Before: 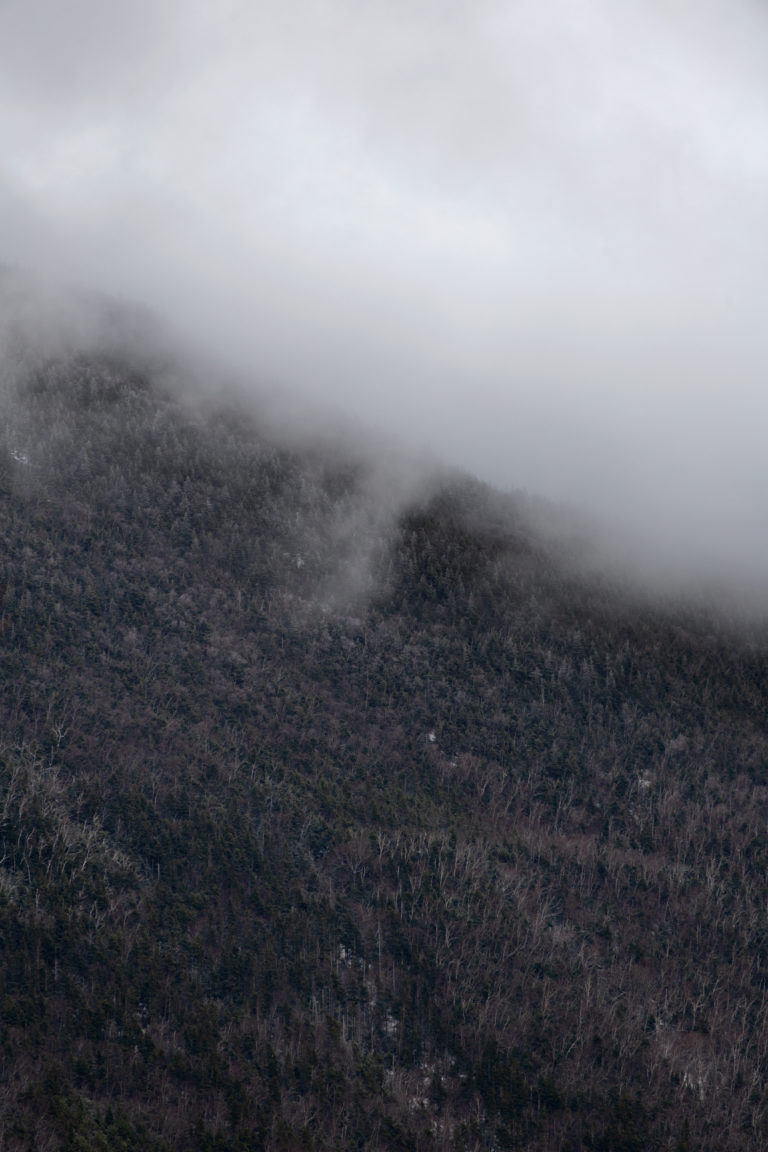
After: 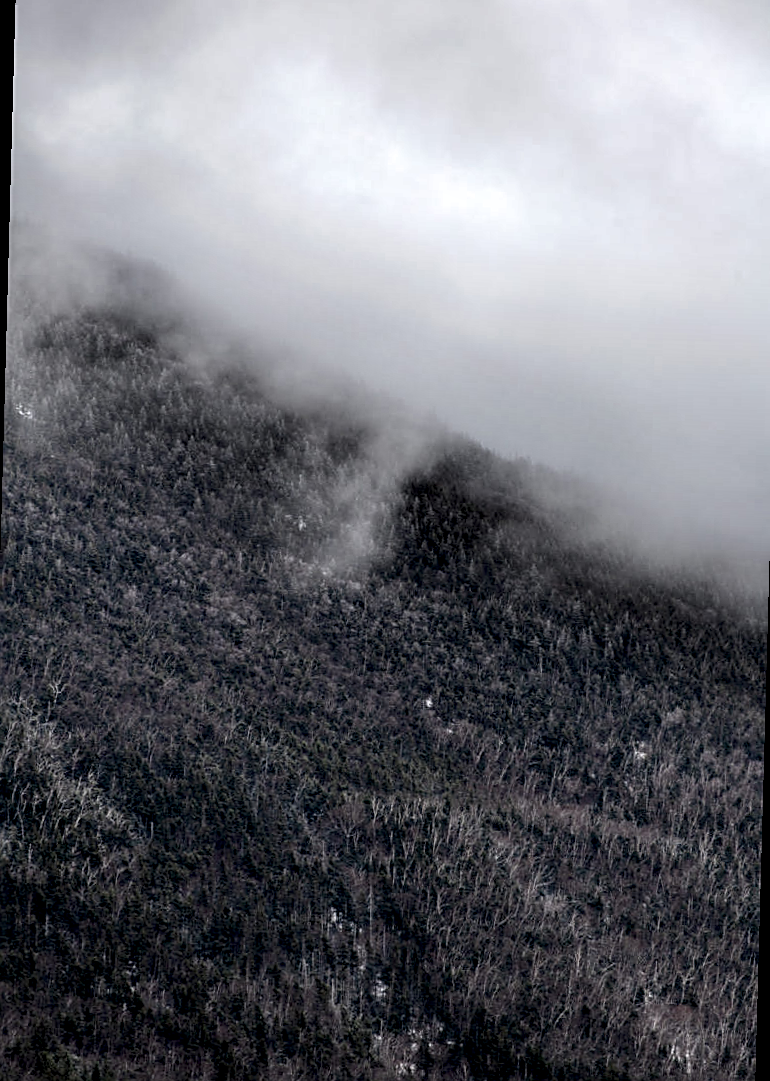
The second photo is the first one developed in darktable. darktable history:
exposure: black level correction 0.002, compensate highlight preservation false
sharpen: on, module defaults
local contrast: detail 203%
rotate and perspective: rotation 1.57°, crop left 0.018, crop right 0.982, crop top 0.039, crop bottom 0.961
